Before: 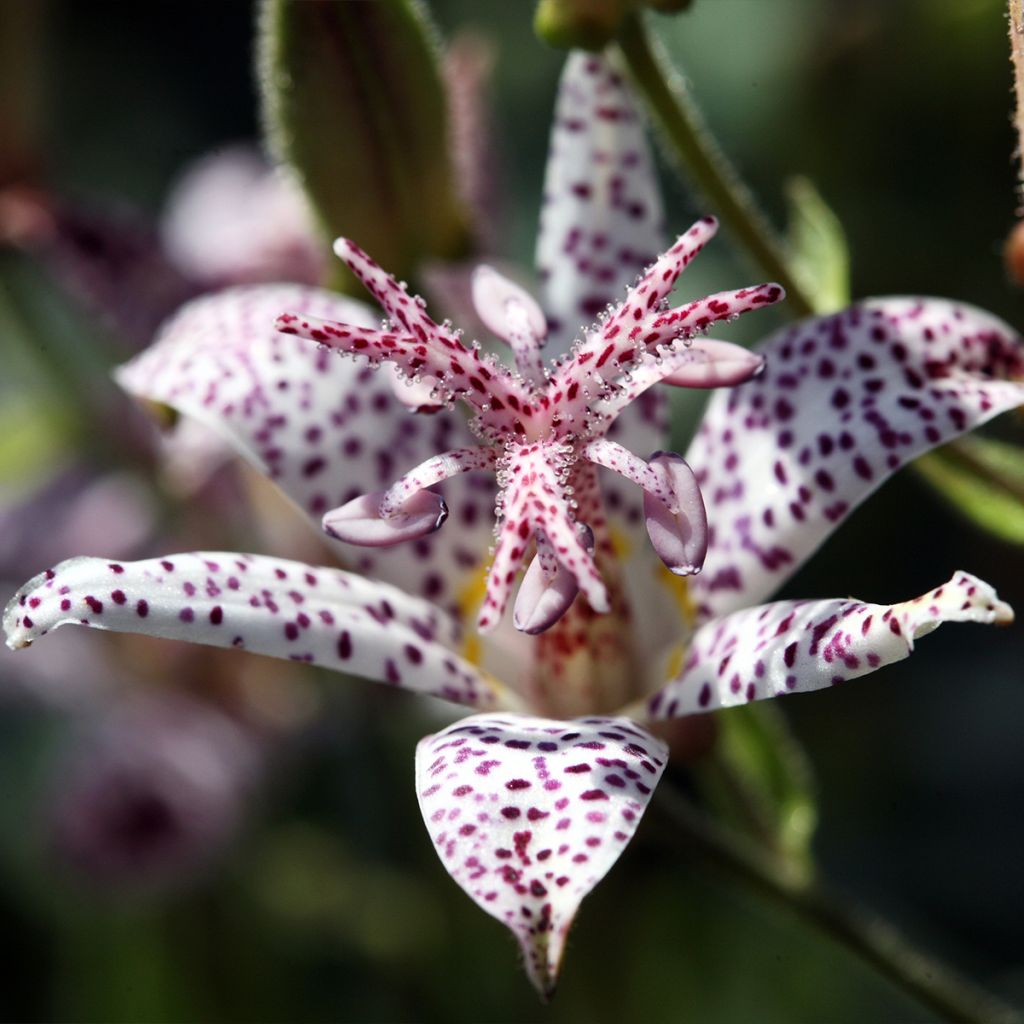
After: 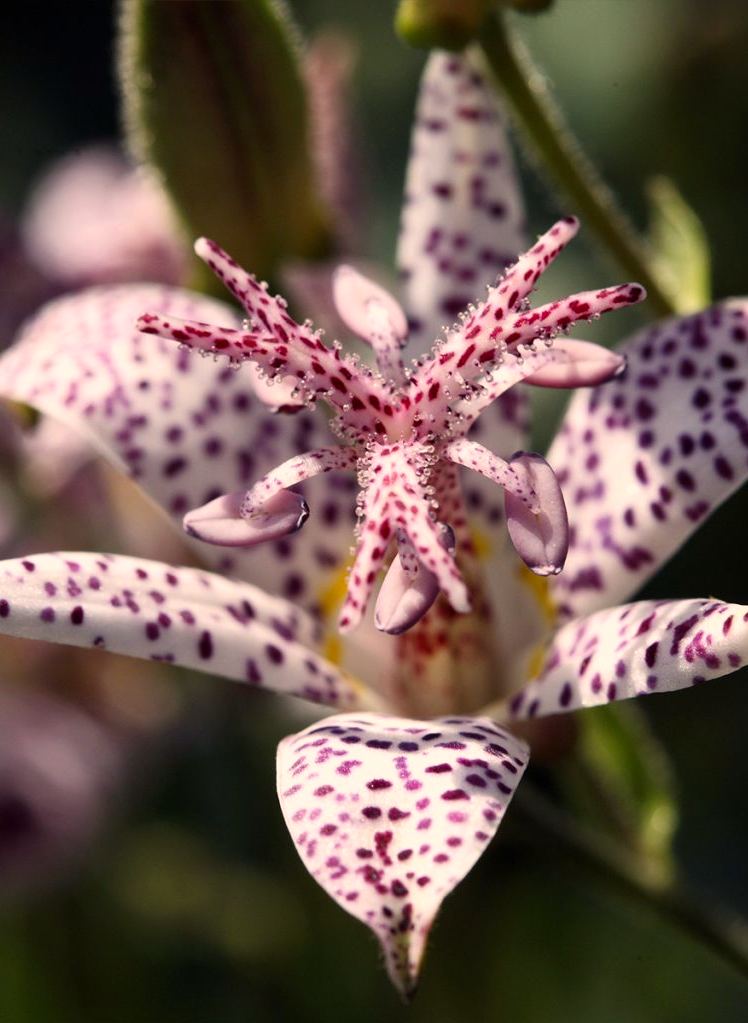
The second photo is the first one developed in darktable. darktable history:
crop: left 13.592%, right 13.327%
color correction: highlights a* 11.48, highlights b* 12.35
